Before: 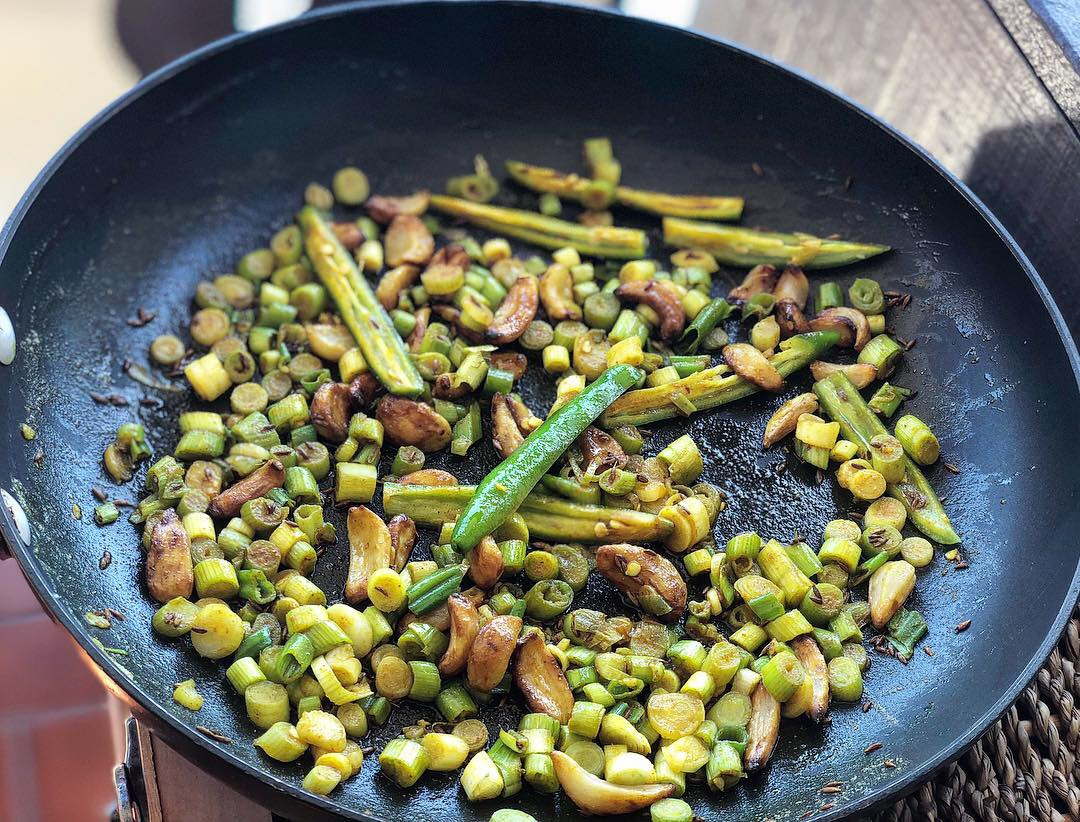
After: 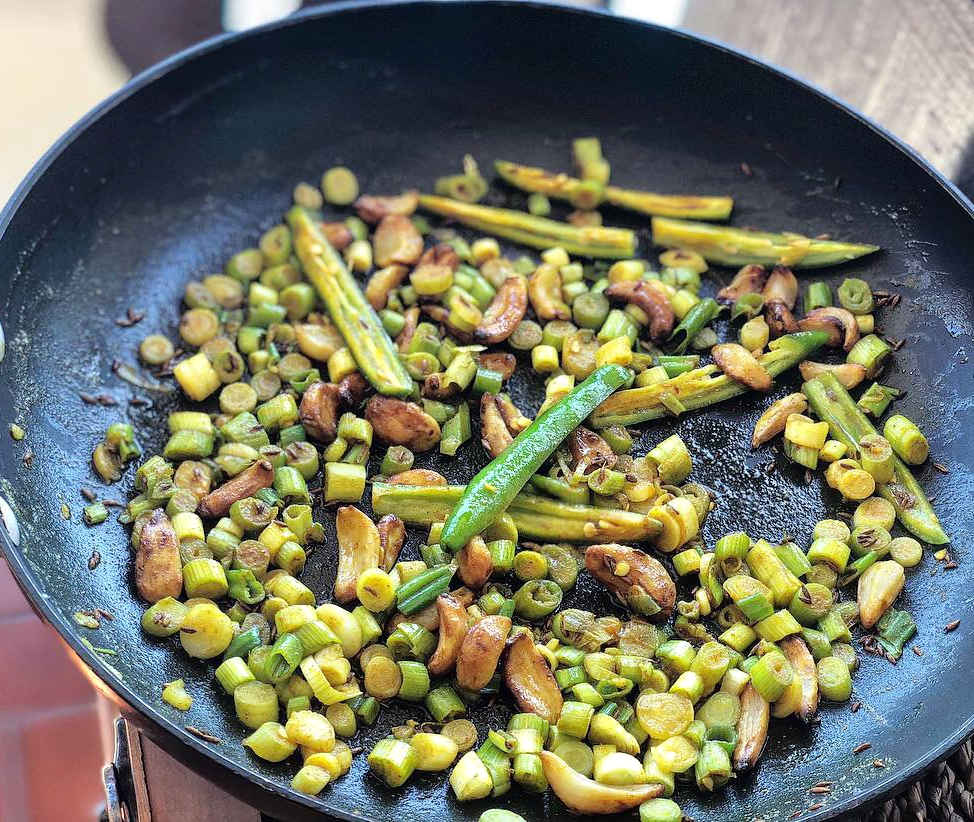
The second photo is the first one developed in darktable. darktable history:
crop and rotate: left 1.153%, right 8.625%
tone equalizer: -8 EV 0.014 EV, -7 EV -0.036 EV, -6 EV 0.032 EV, -5 EV 0.022 EV, -4 EV 0.266 EV, -3 EV 0.642 EV, -2 EV 0.573 EV, -1 EV 0.173 EV, +0 EV 0.049 EV
